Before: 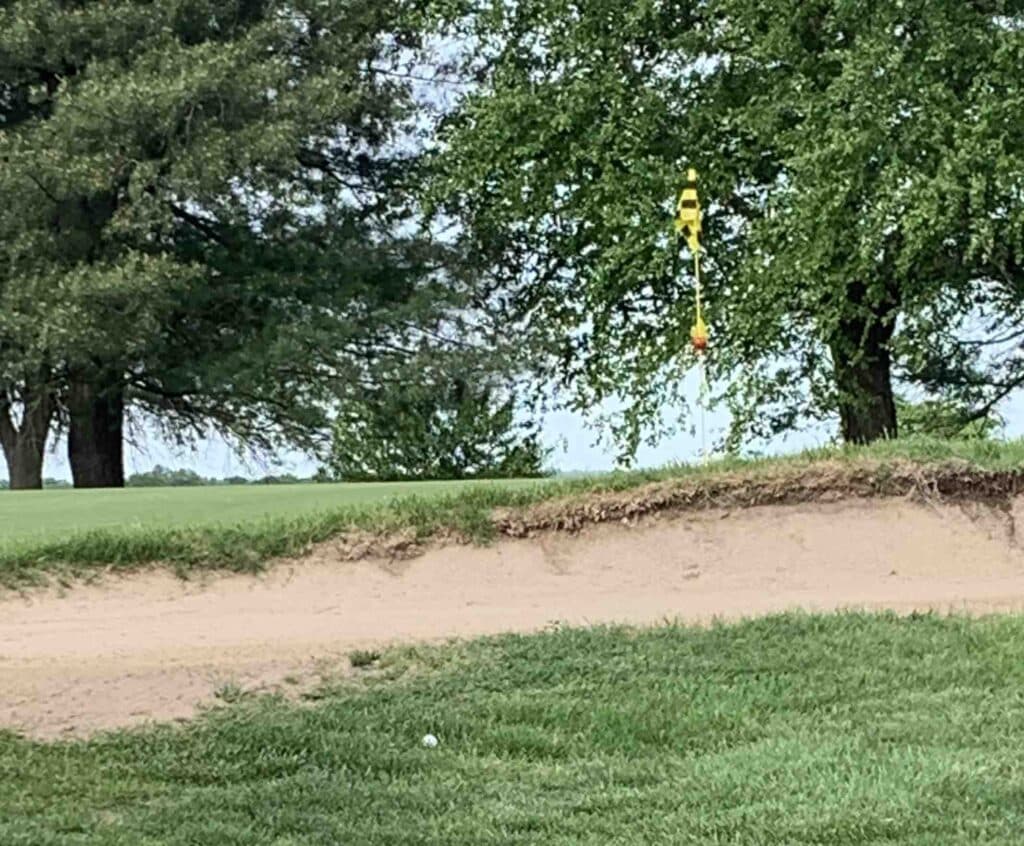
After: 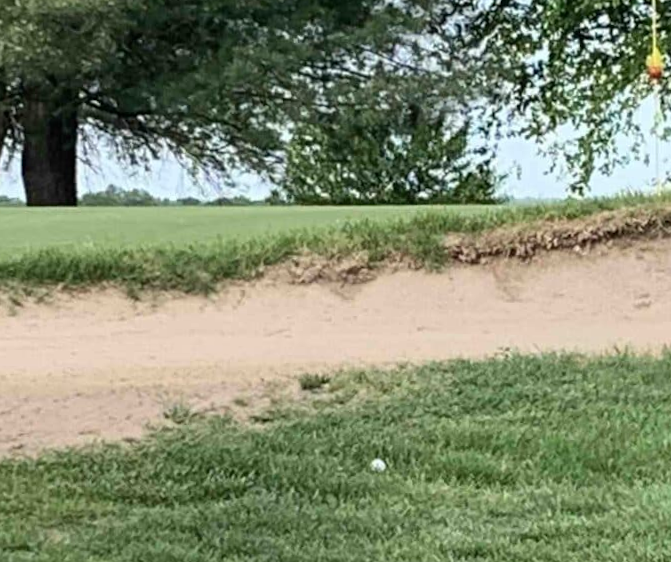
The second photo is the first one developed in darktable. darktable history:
crop and rotate: angle -1.03°, left 3.605%, top 32.099%, right 29.438%
